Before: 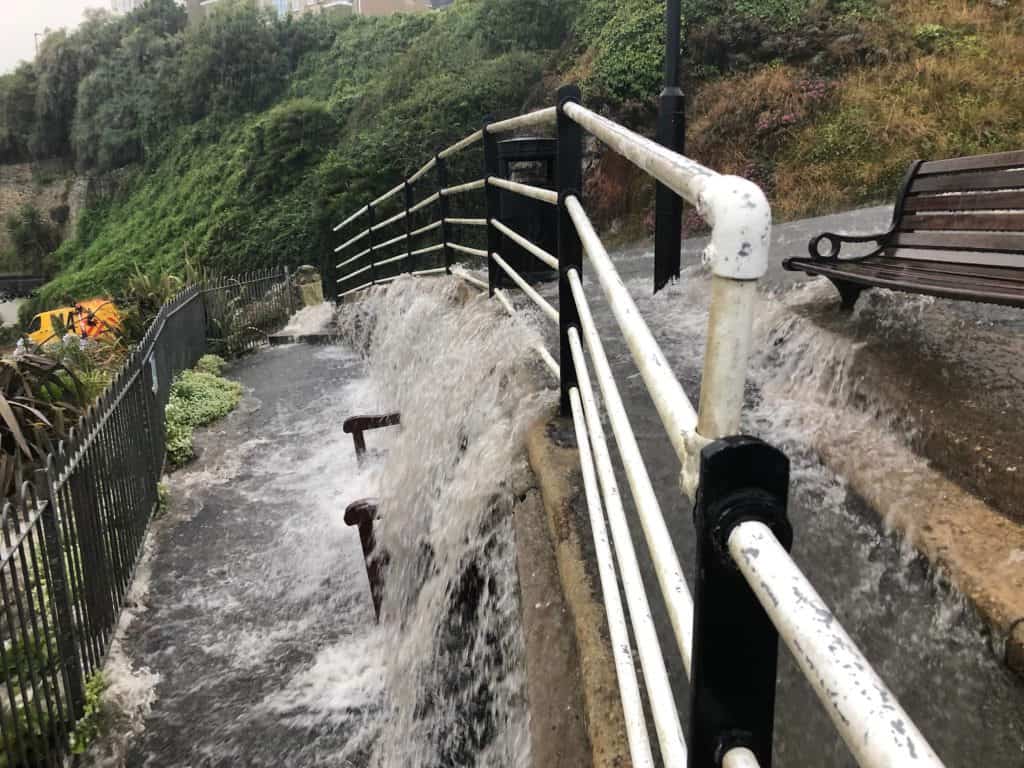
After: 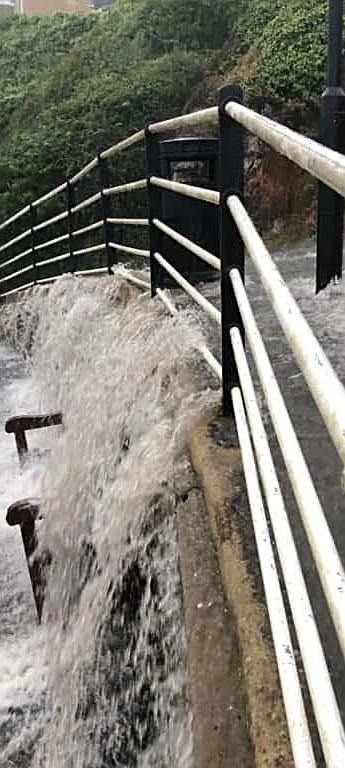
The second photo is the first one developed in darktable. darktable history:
sharpen: on, module defaults
crop: left 33.069%, right 33.174%
